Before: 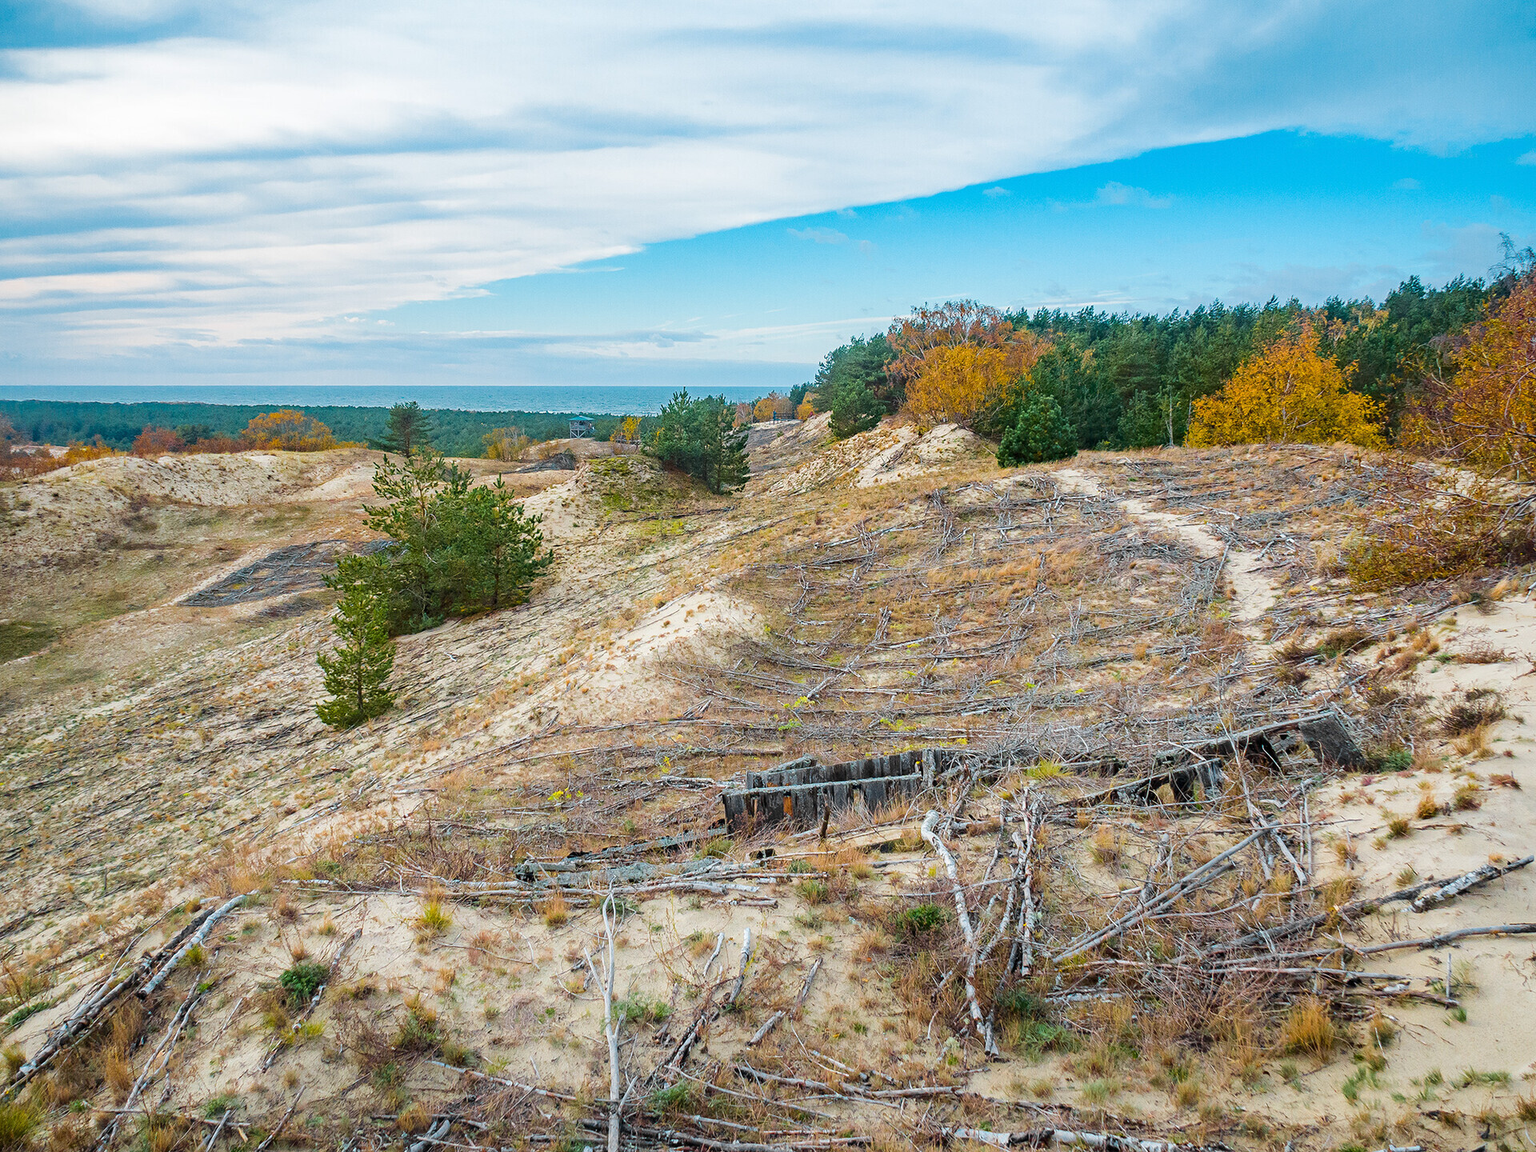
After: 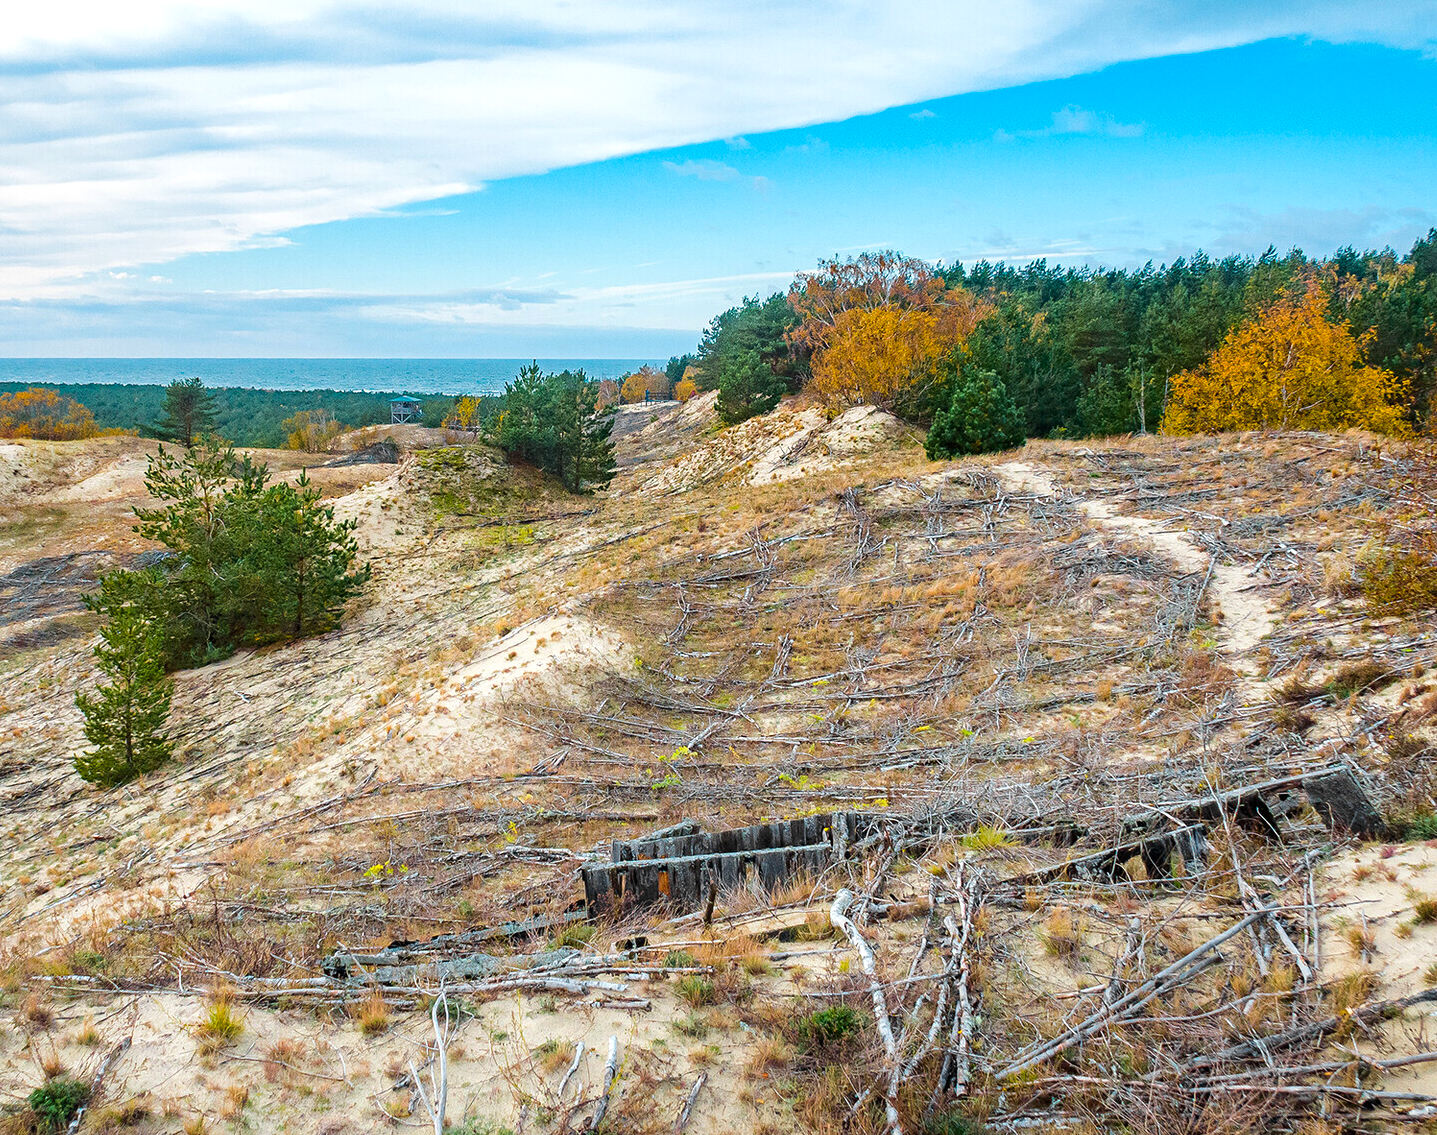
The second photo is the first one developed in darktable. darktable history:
color balance: contrast 10%
crop: left 16.768%, top 8.653%, right 8.362%, bottom 12.485%
